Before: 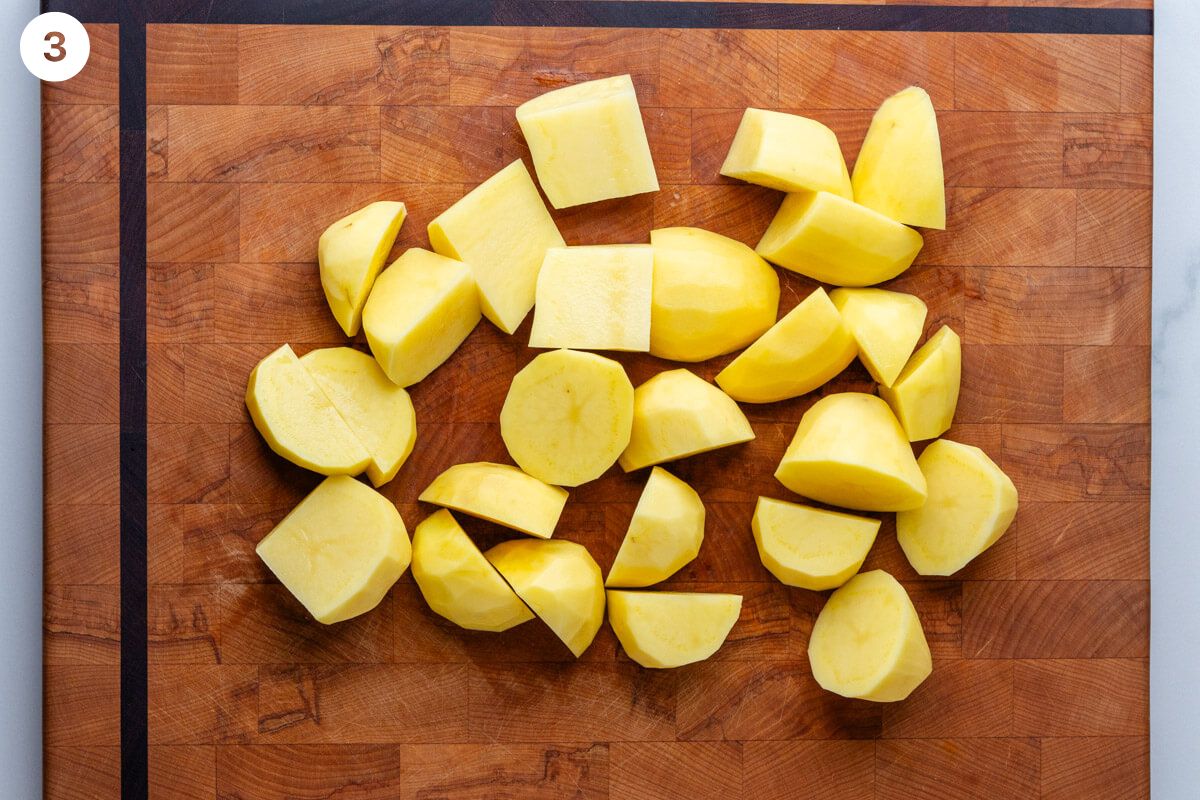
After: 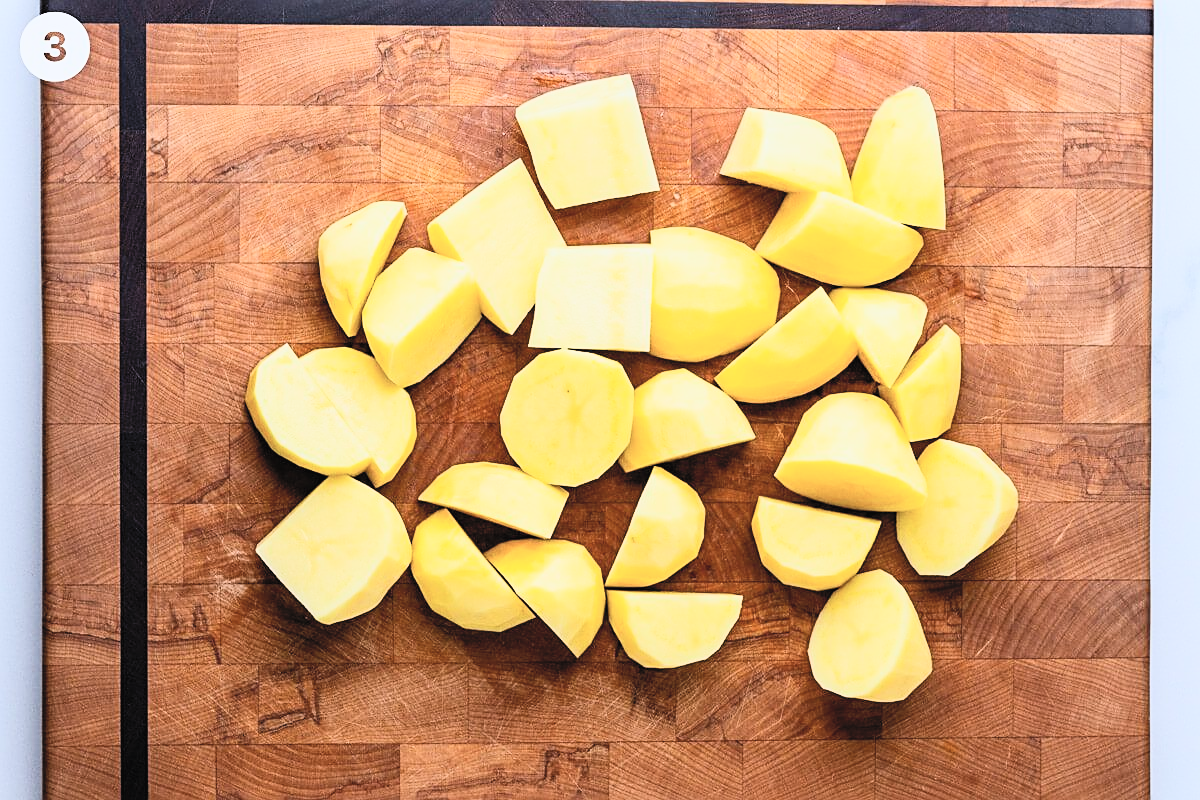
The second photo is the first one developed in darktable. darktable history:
sharpen: on, module defaults
filmic rgb: black relative exposure -7.65 EV, white relative exposure 4.56 EV, hardness 3.61, contrast 1.05
white balance: red 0.974, blue 1.044
contrast brightness saturation: contrast 0.39, brightness 0.53
